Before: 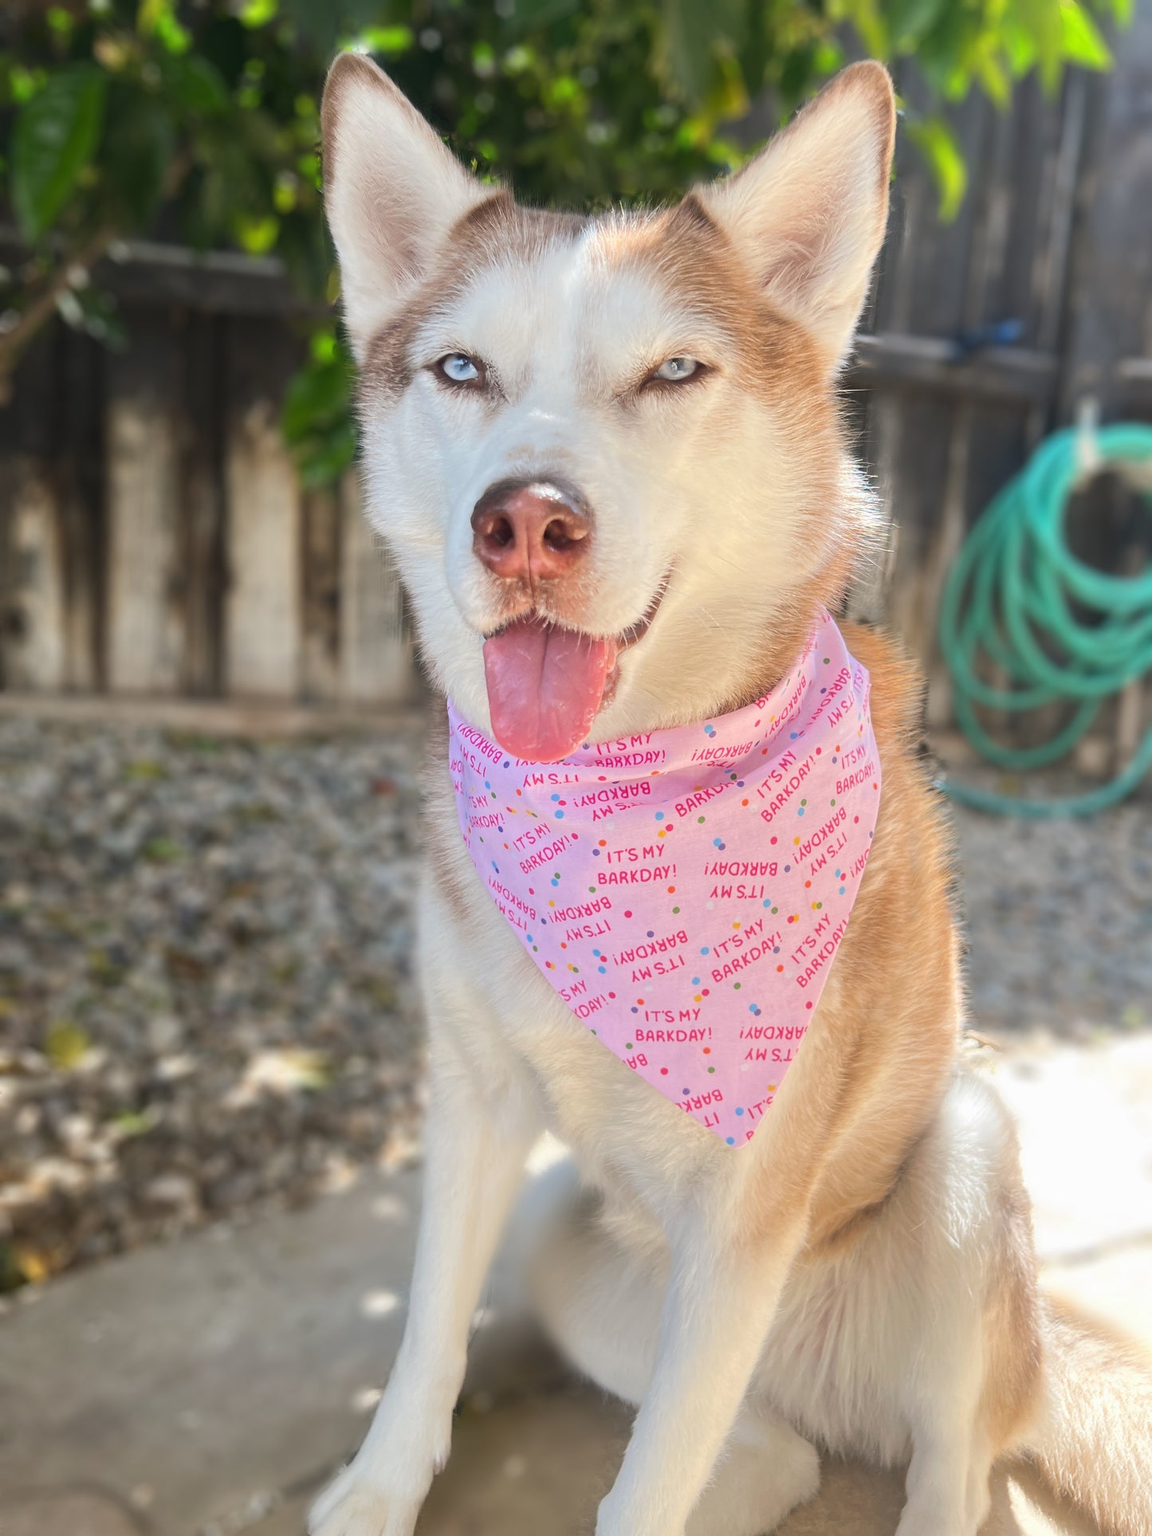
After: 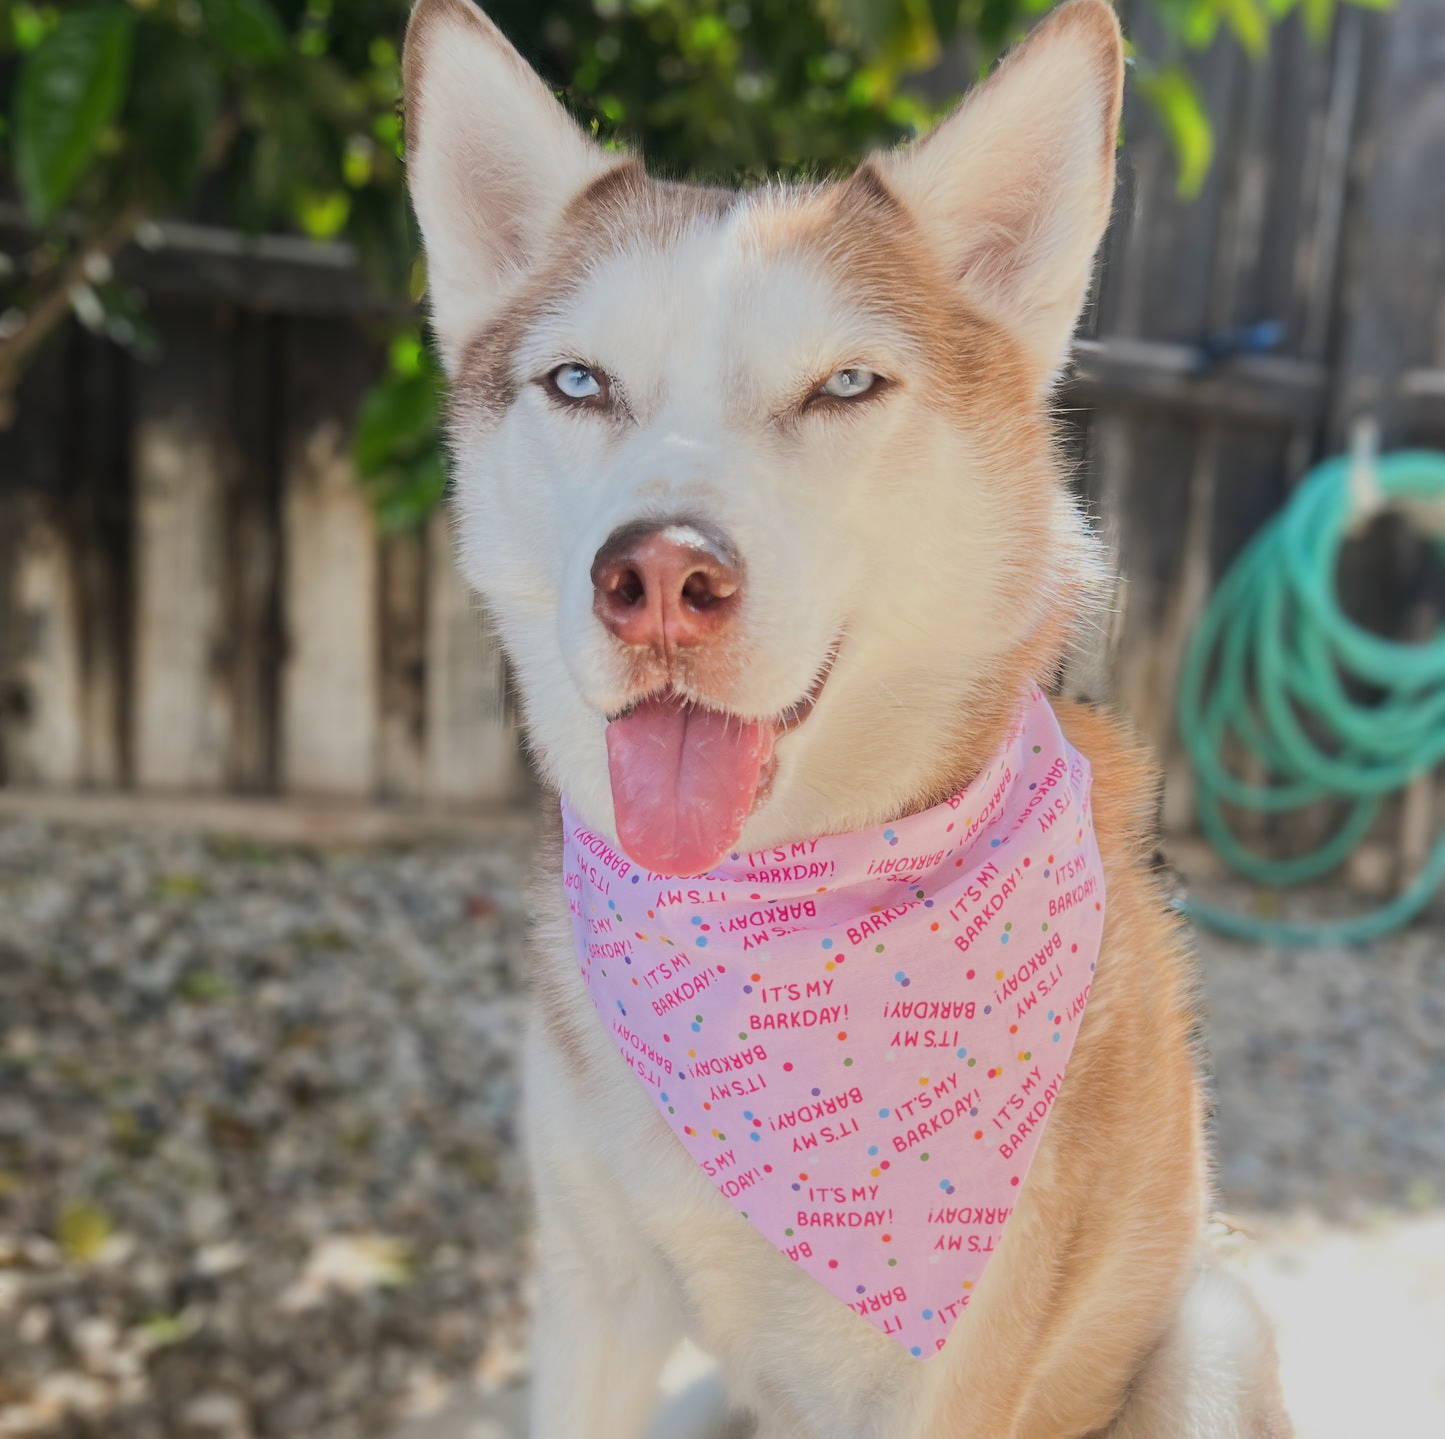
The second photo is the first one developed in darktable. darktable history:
crop: top 4.193%, bottom 21.12%
filmic rgb: black relative exposure -16 EV, white relative exposure 4.95 EV, threshold 5.99 EV, hardness 6.24, enable highlight reconstruction true
